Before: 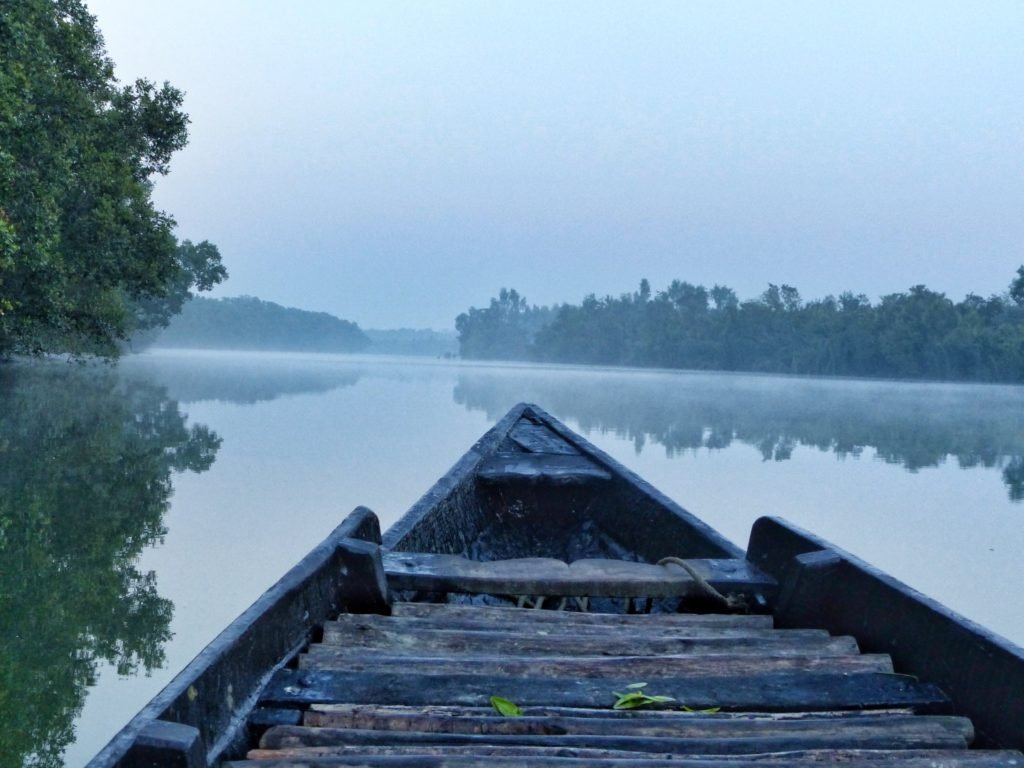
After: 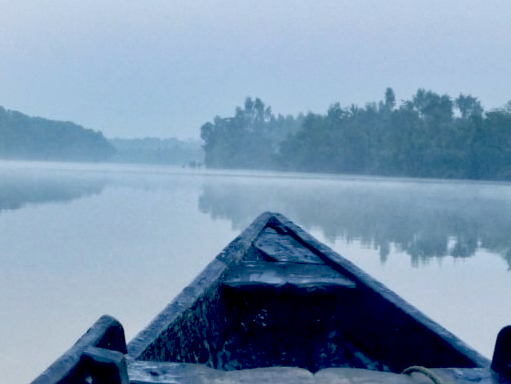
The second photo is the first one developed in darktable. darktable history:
crop: left 25%, top 25%, right 25%, bottom 25%
color balance: lift [0.975, 0.993, 1, 1.015], gamma [1.1, 1, 1, 0.945], gain [1, 1.04, 1, 0.95]
